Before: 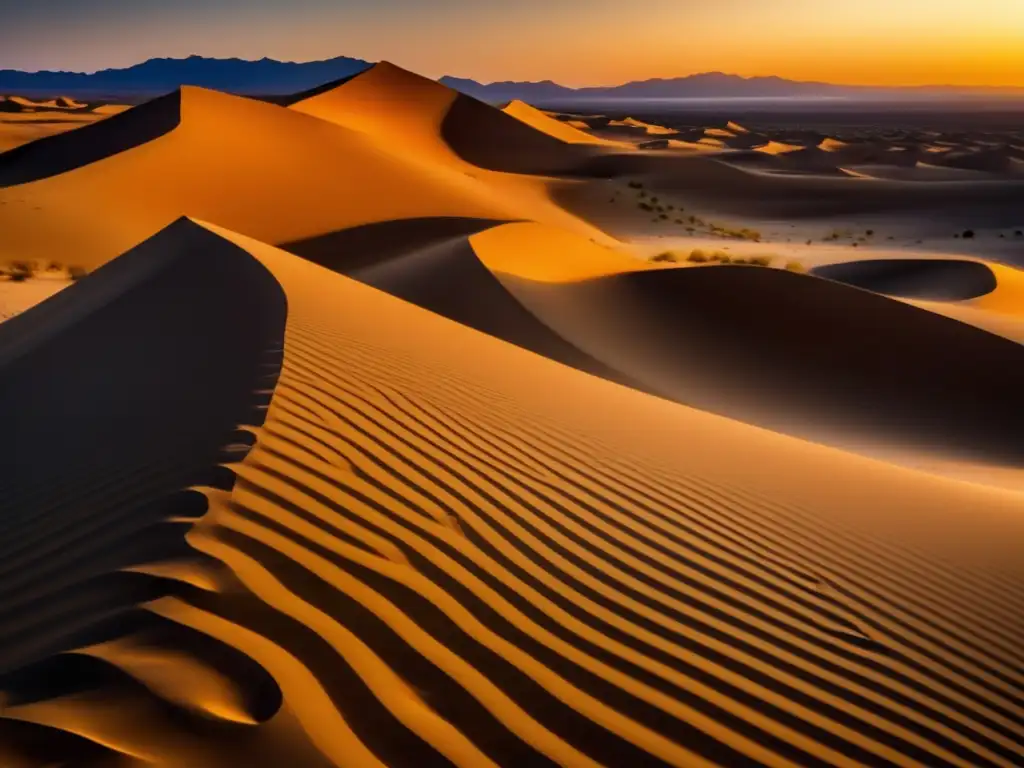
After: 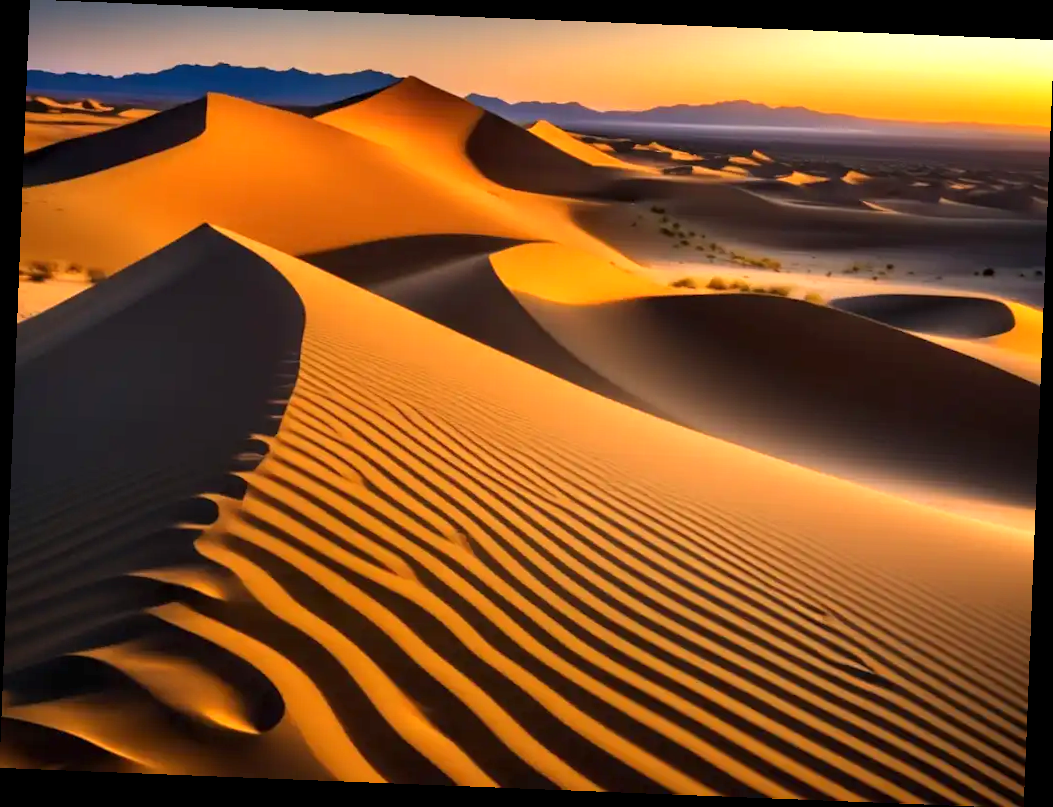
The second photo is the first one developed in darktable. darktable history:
exposure: exposure 0.669 EV, compensate highlight preservation false
rotate and perspective: rotation 2.27°, automatic cropping off
